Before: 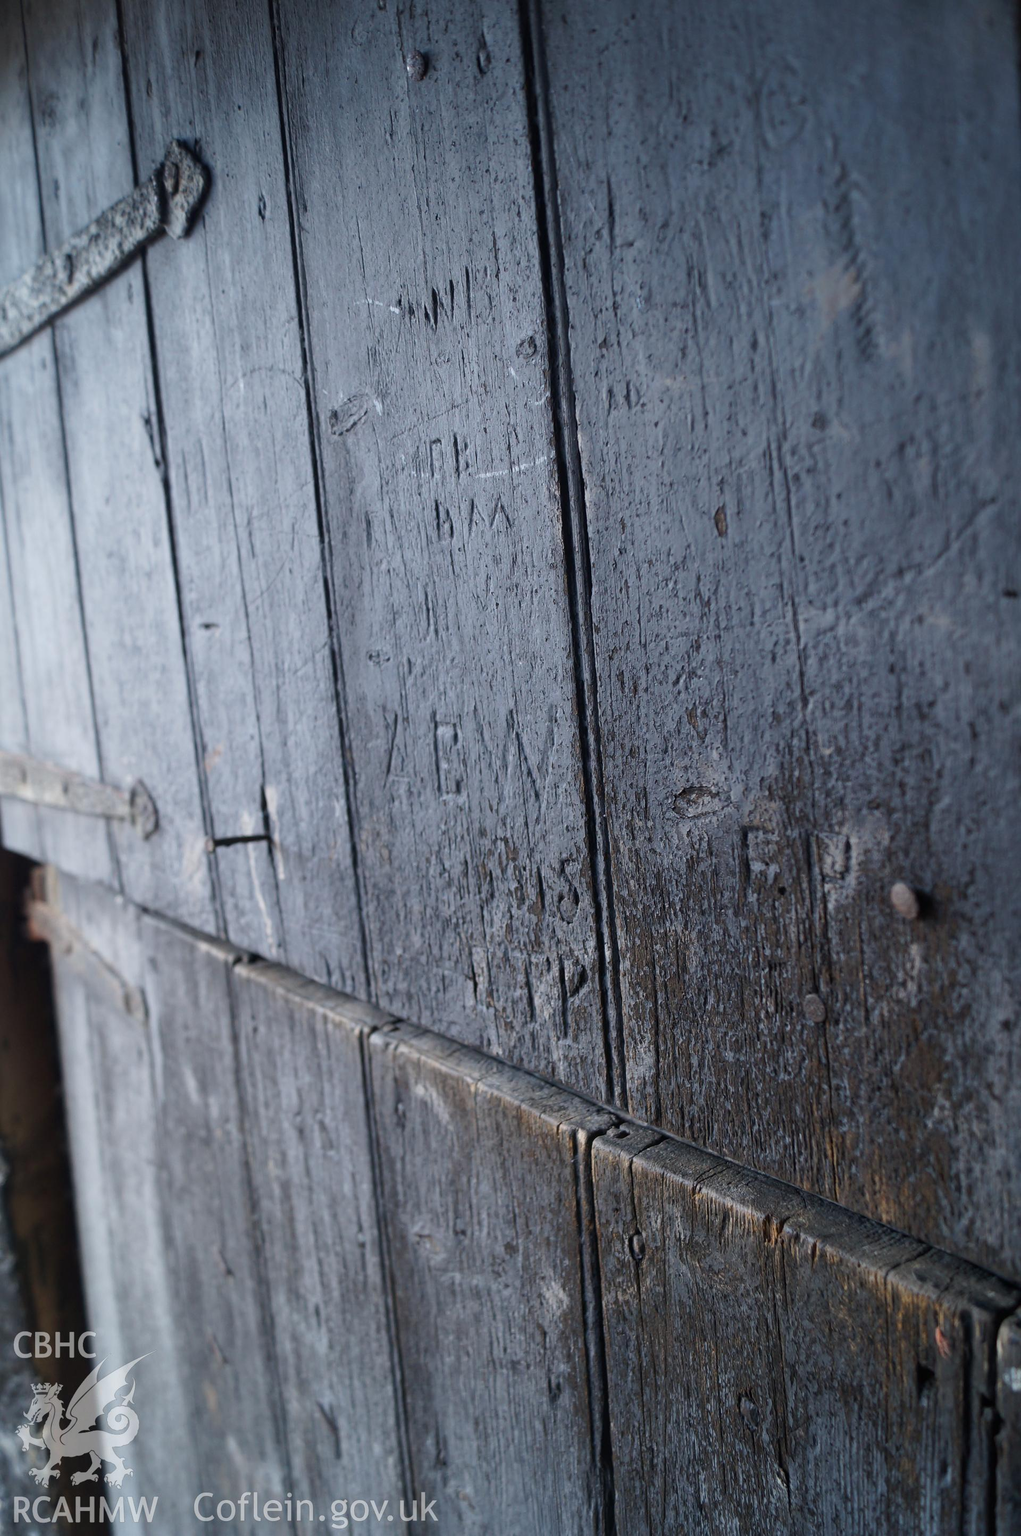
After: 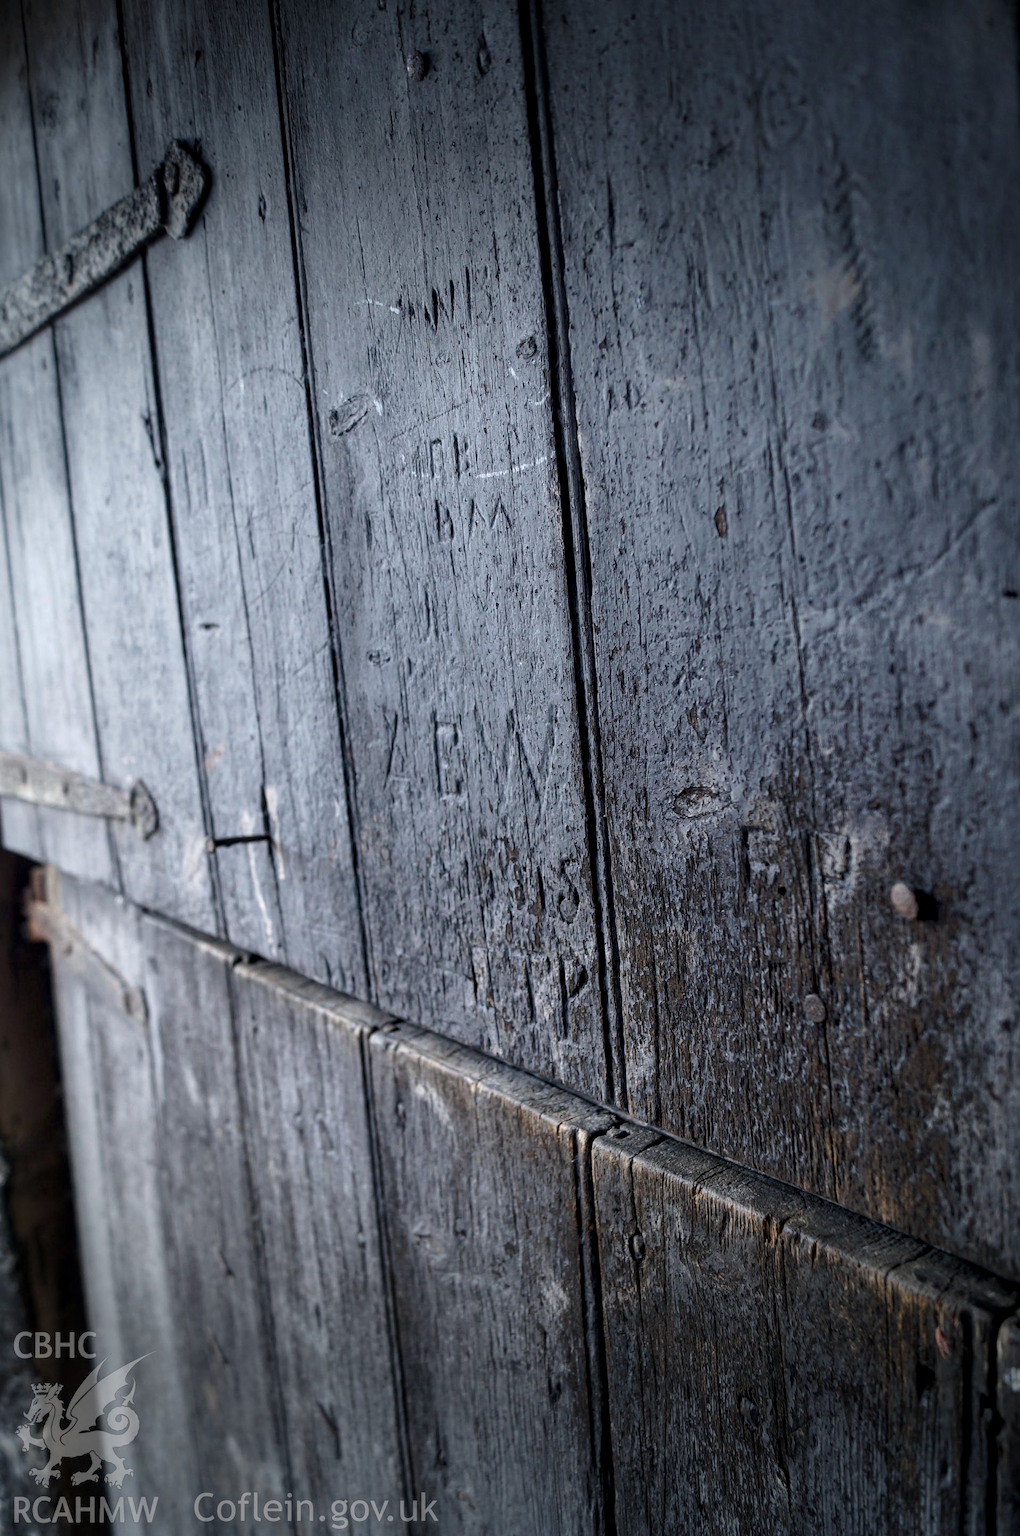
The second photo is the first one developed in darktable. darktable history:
vignetting: fall-off start 70.97%, brightness -0.584, saturation -0.118, width/height ratio 1.333
local contrast: detail 150%
